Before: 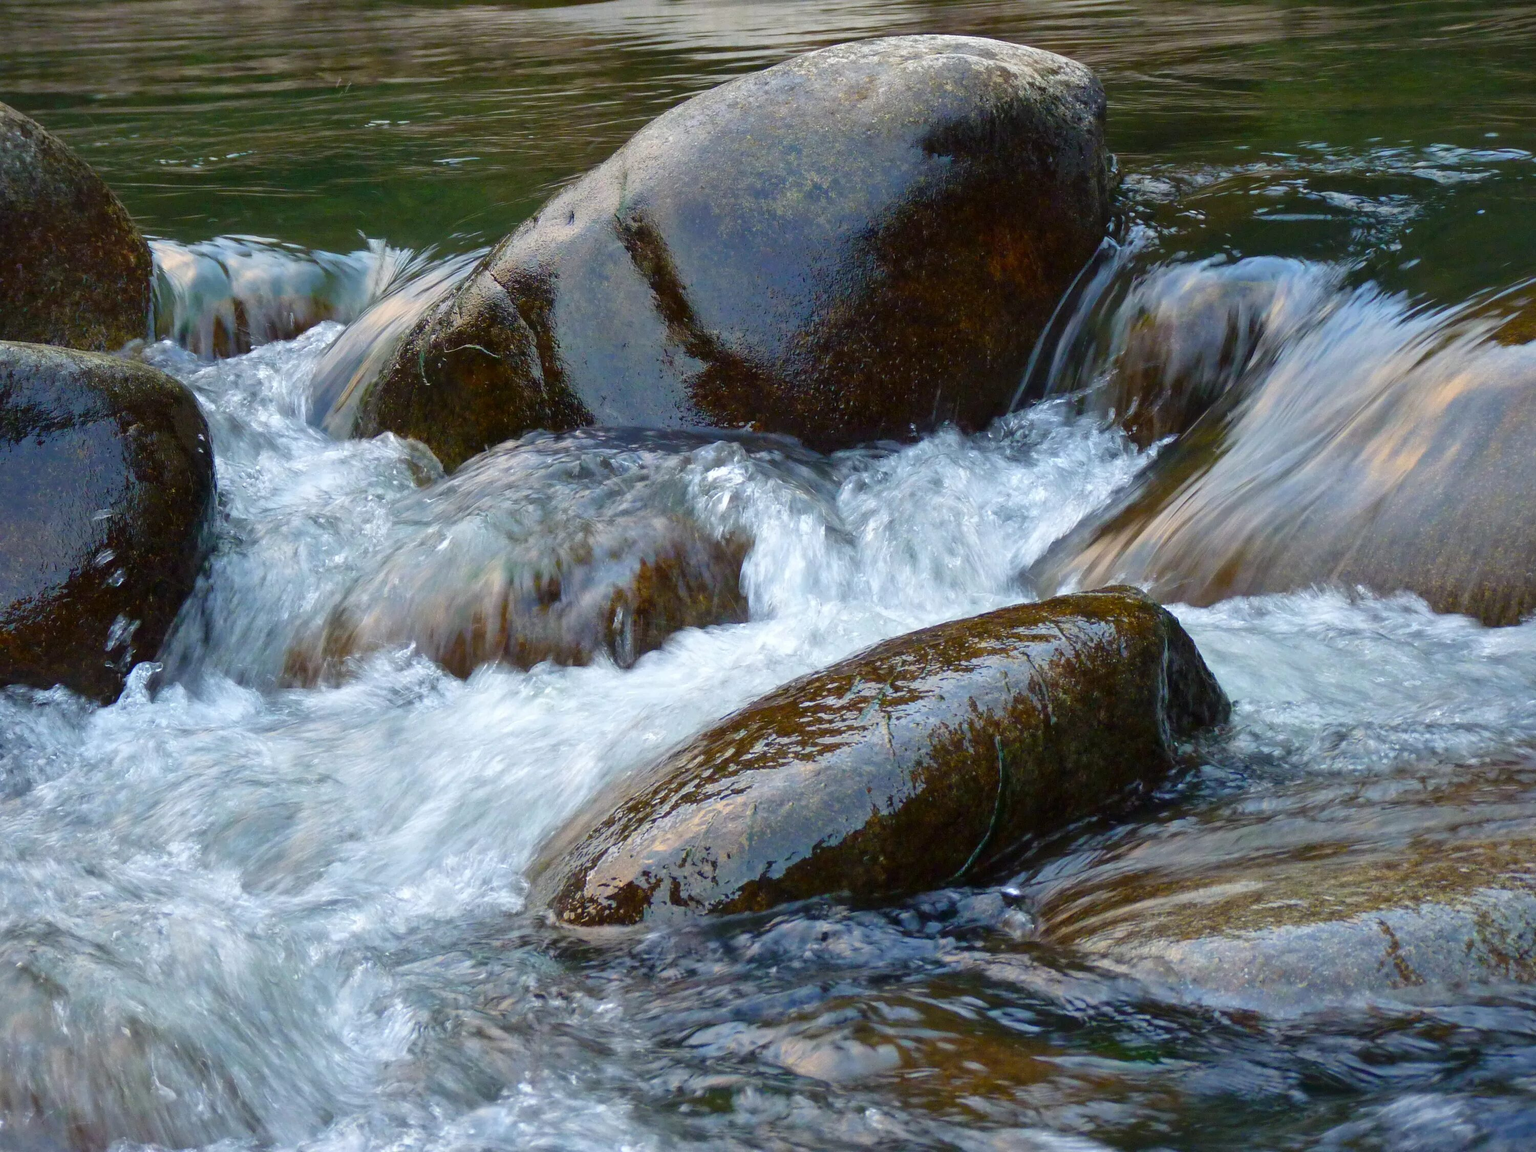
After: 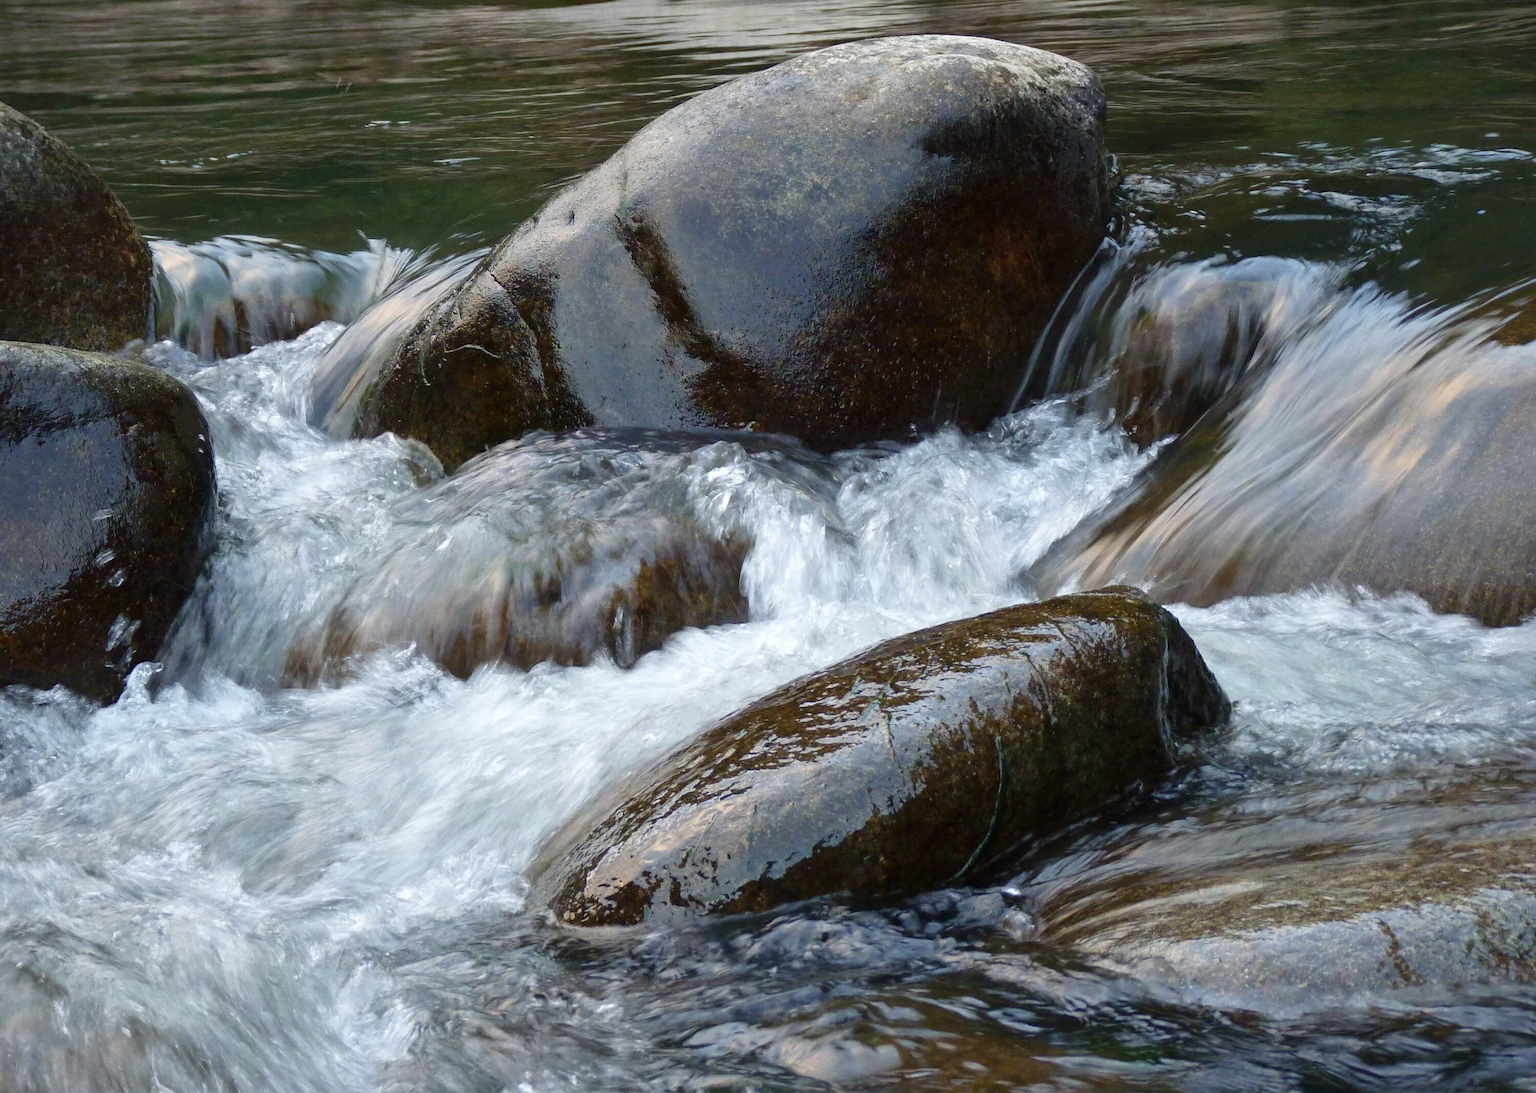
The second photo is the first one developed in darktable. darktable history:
crop and rotate: top 0%, bottom 5.097%
contrast brightness saturation: contrast 0.1, saturation -0.3
